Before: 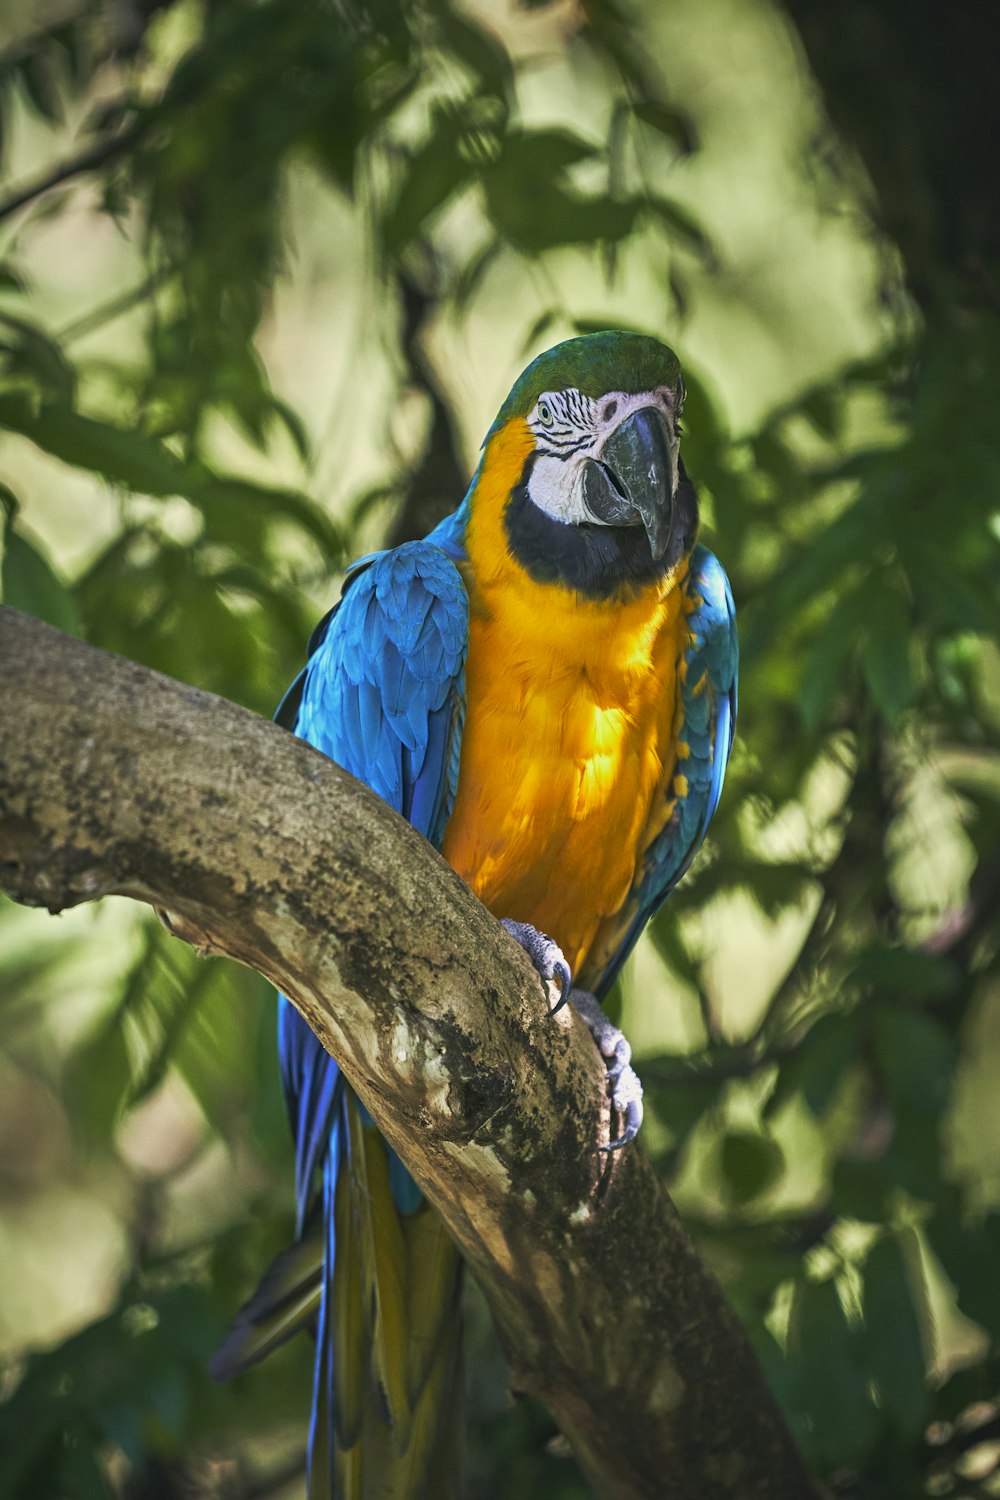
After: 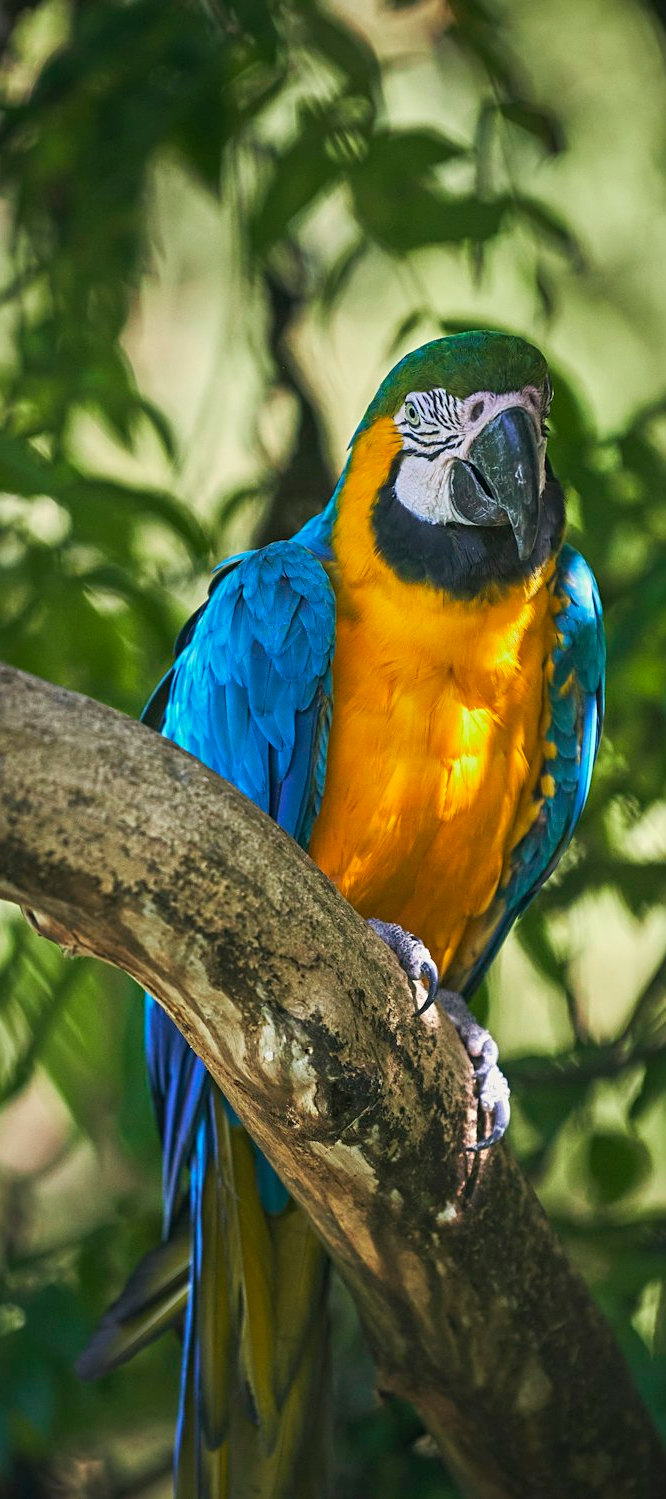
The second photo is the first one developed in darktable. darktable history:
crop and rotate: left 13.342%, right 19.991%
sharpen: amount 0.2
